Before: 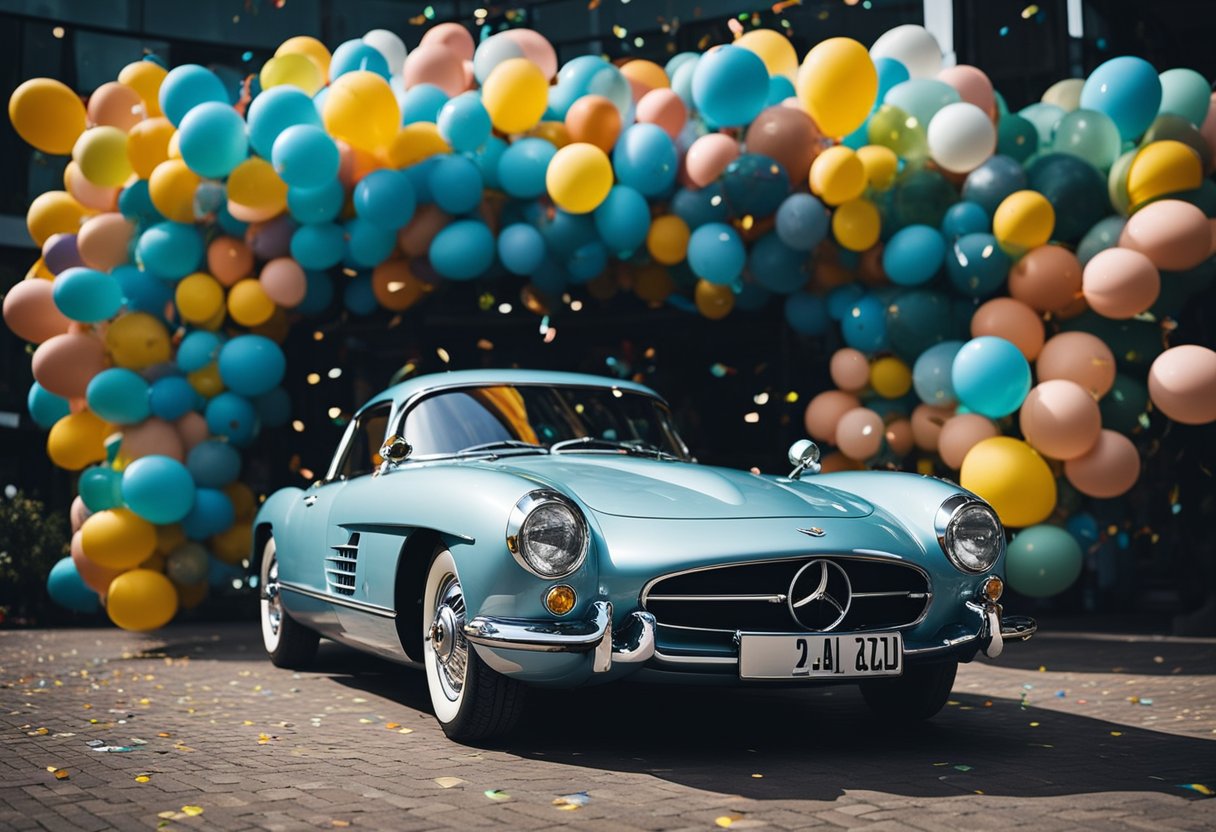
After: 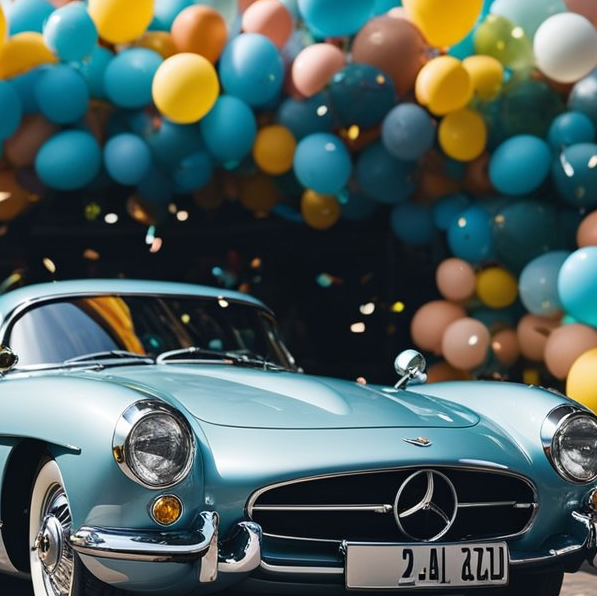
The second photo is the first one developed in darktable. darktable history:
crop: left 32.45%, top 10.934%, right 18.395%, bottom 17.335%
